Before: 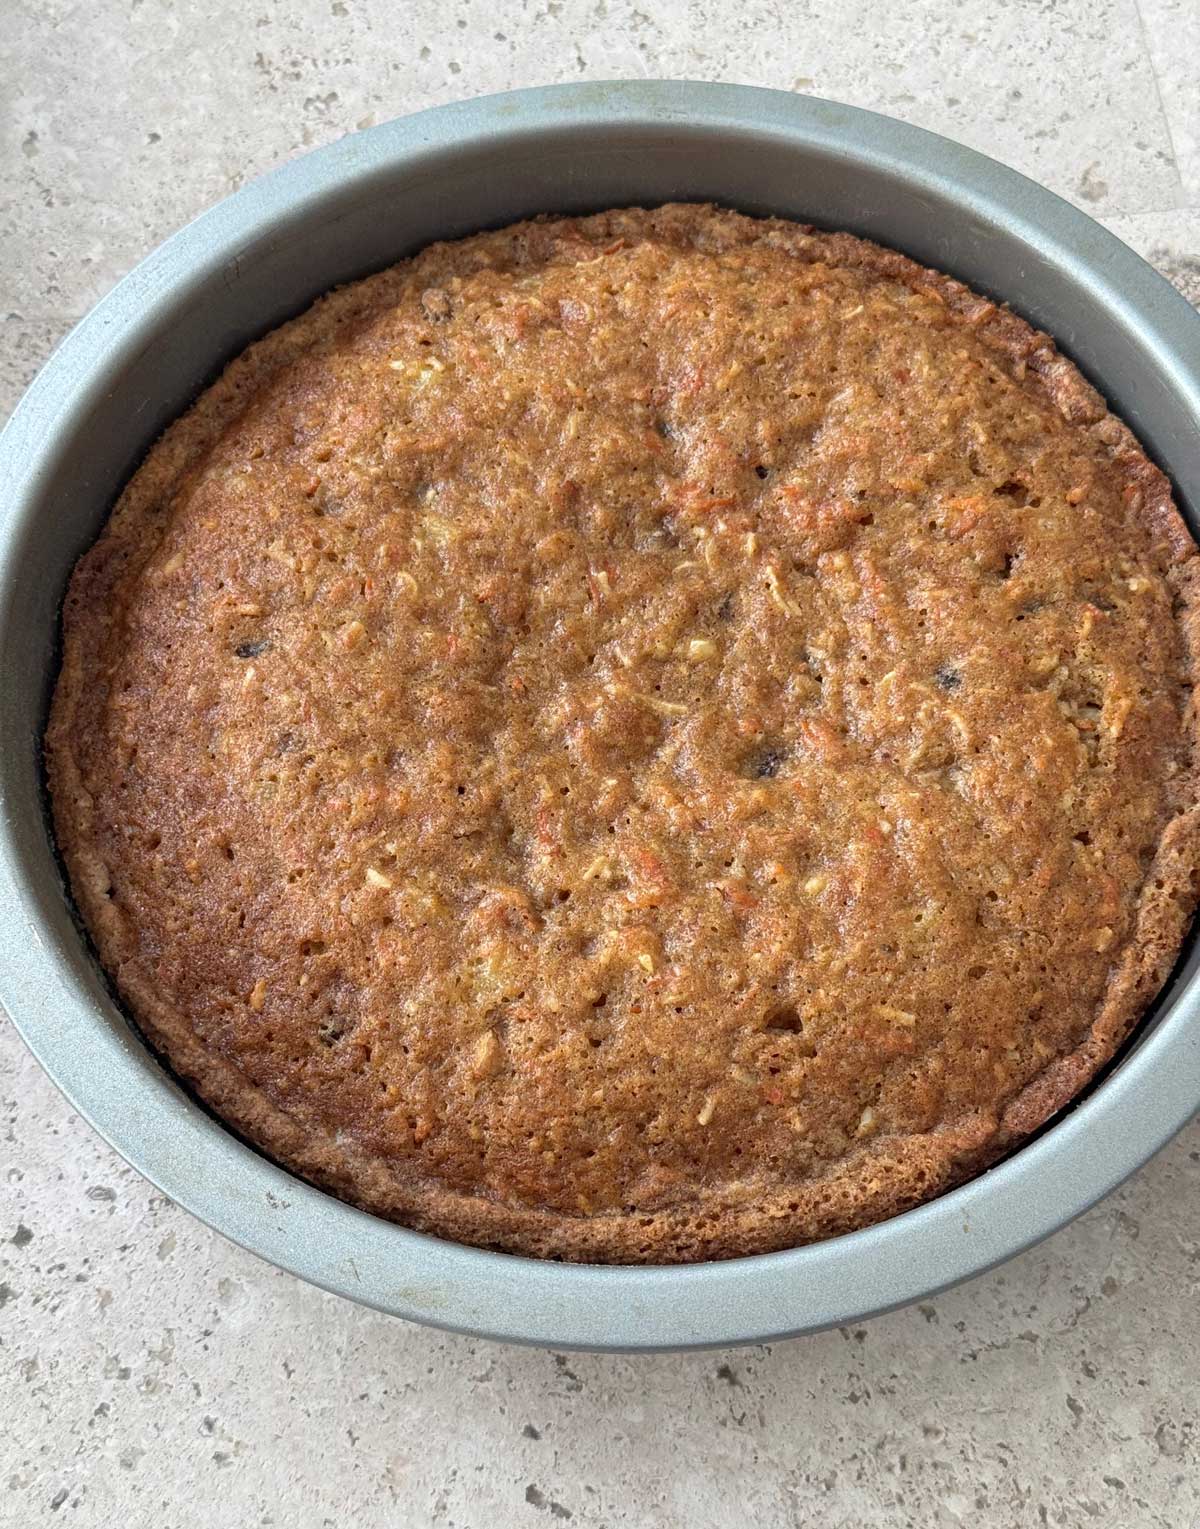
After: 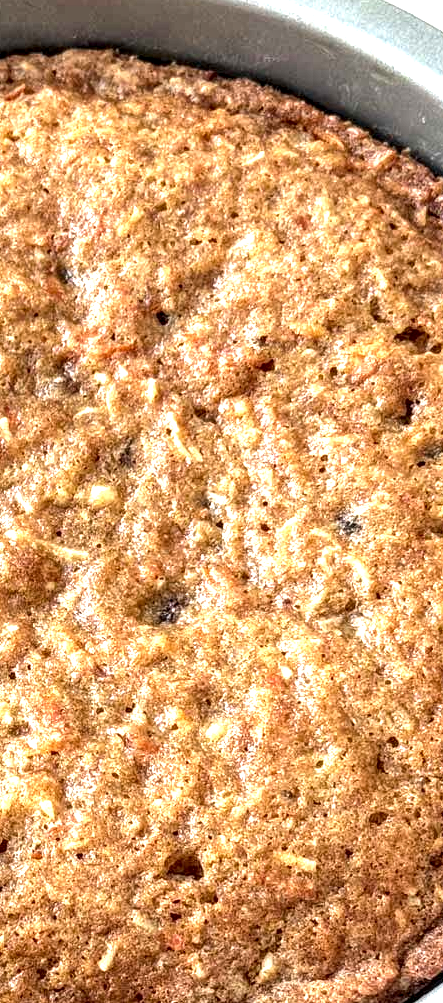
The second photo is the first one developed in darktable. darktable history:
local contrast: highlights 65%, shadows 54%, detail 169%, midtone range 0.514
crop and rotate: left 49.936%, top 10.094%, right 13.136%, bottom 24.256%
exposure: black level correction 0.001, exposure 1.05 EV, compensate exposure bias true, compensate highlight preservation false
